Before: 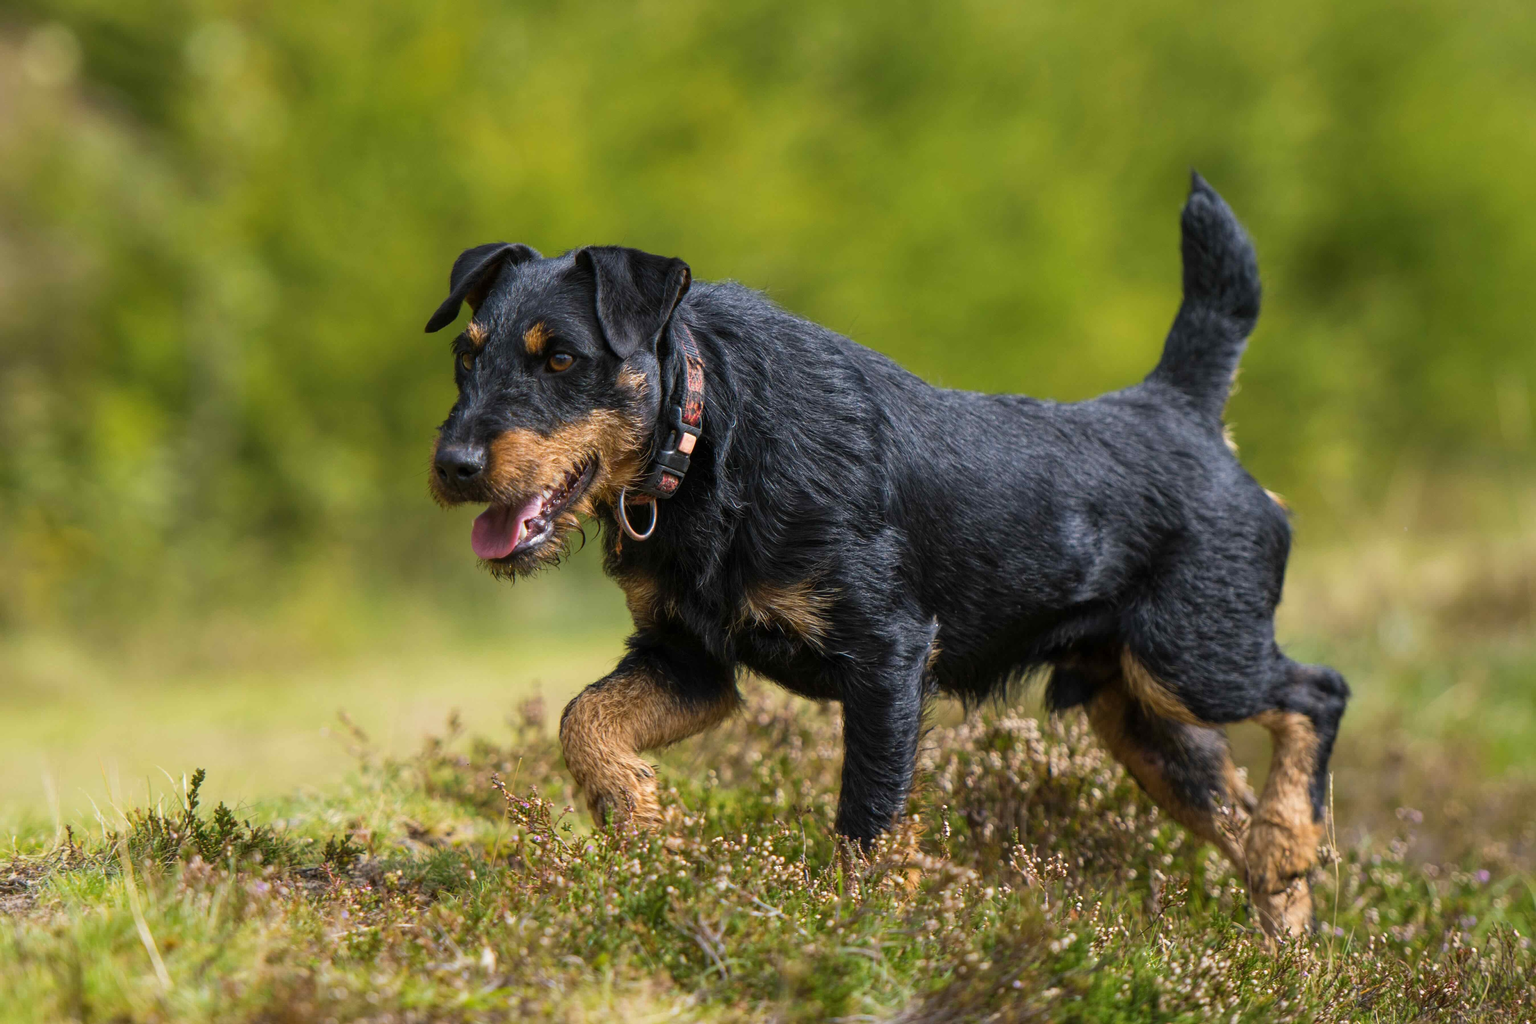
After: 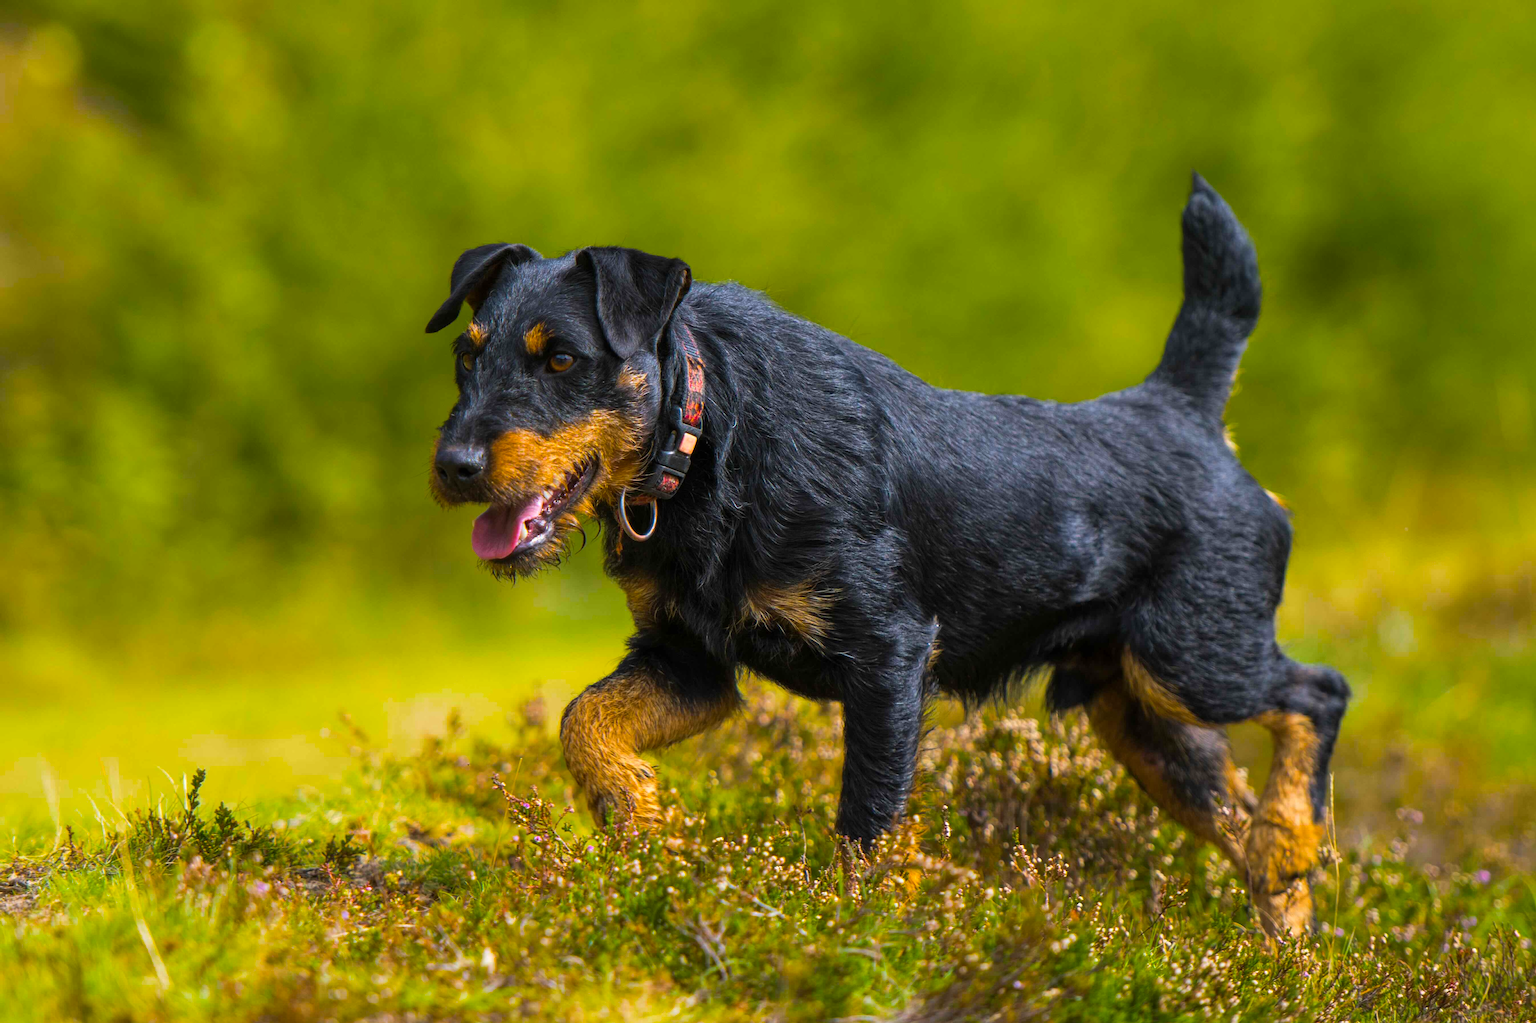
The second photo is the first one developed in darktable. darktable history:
color balance rgb: perceptual saturation grading › global saturation 59.775%, perceptual saturation grading › highlights 21.244%, perceptual saturation grading › shadows -50.065%, perceptual brilliance grading › highlights 2.676%, global vibrance 20%
